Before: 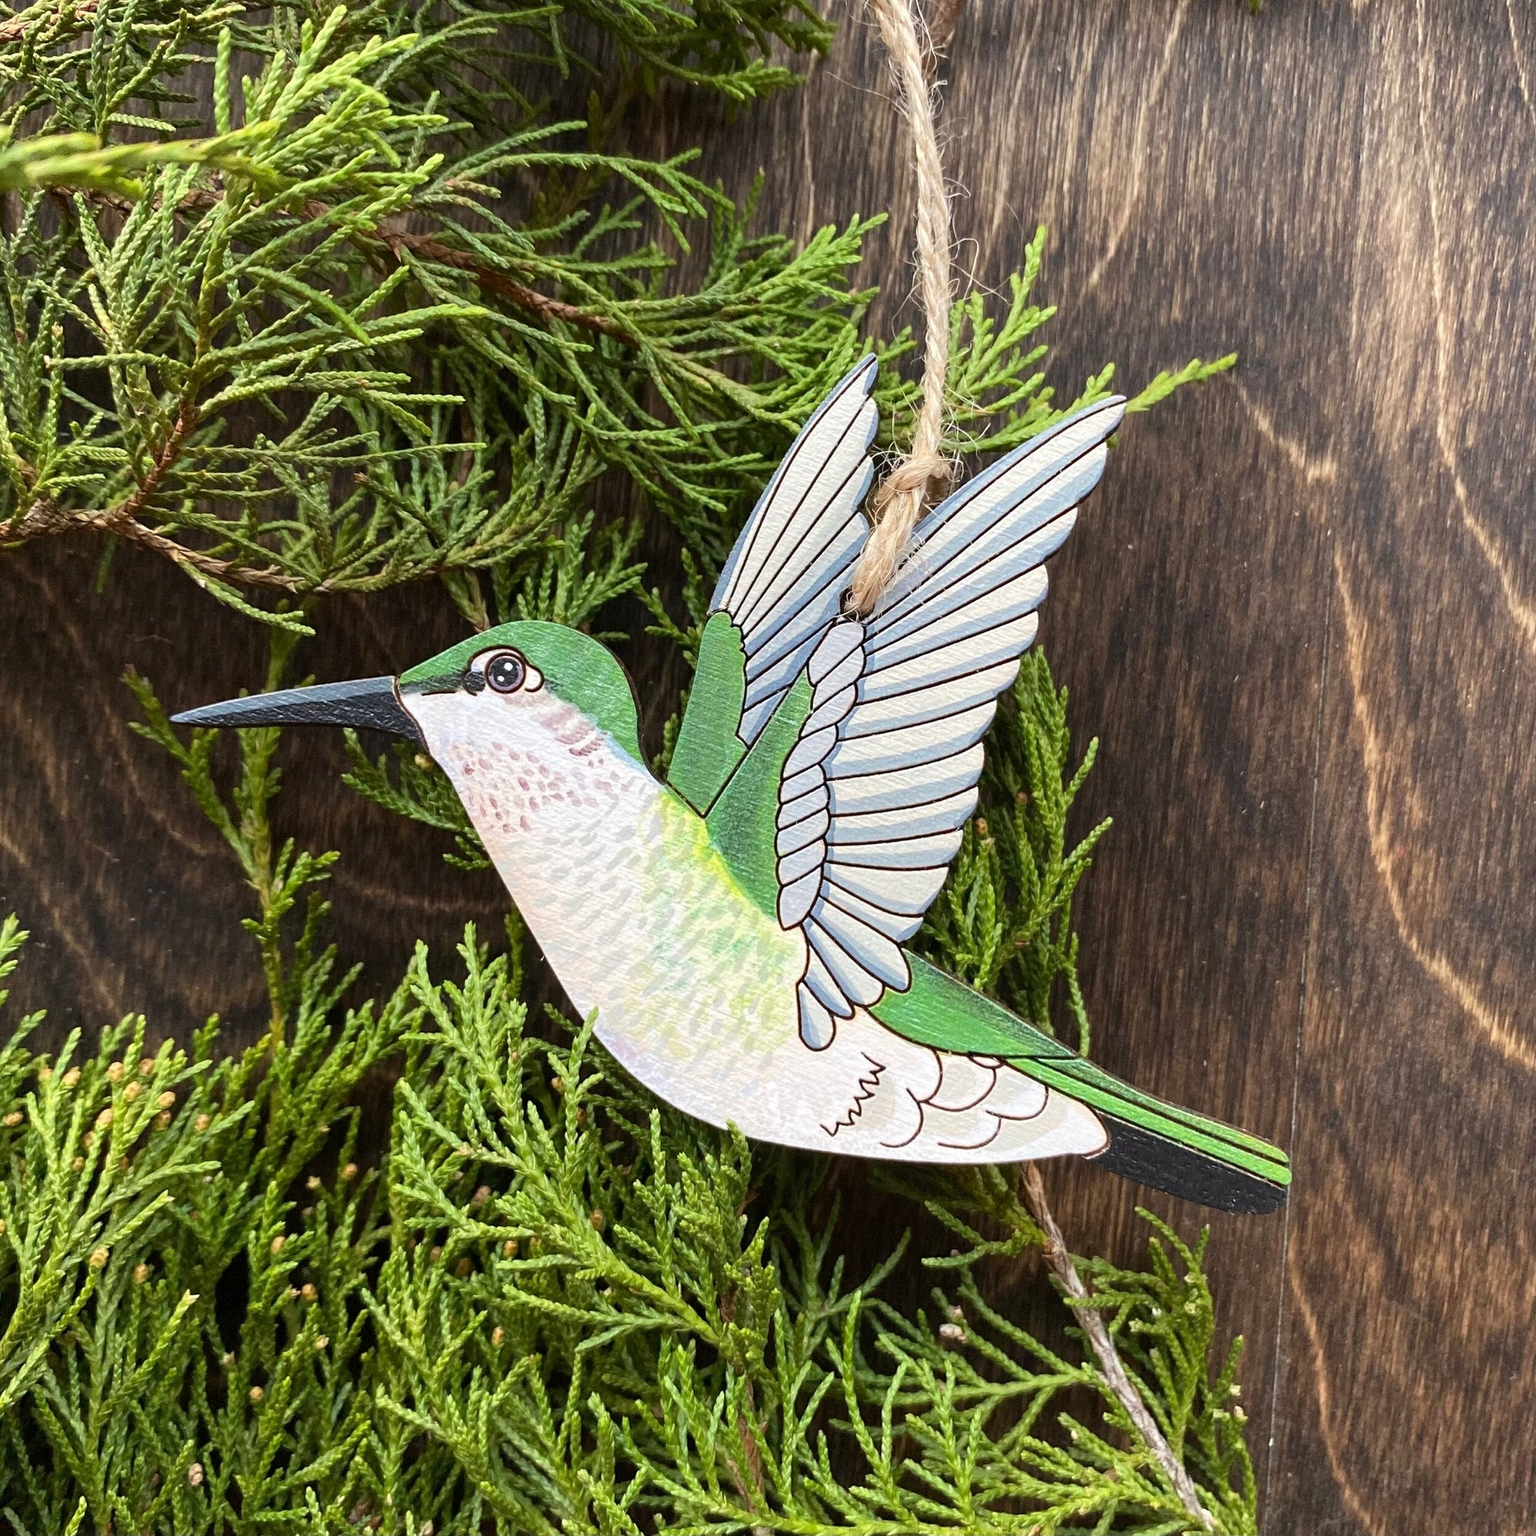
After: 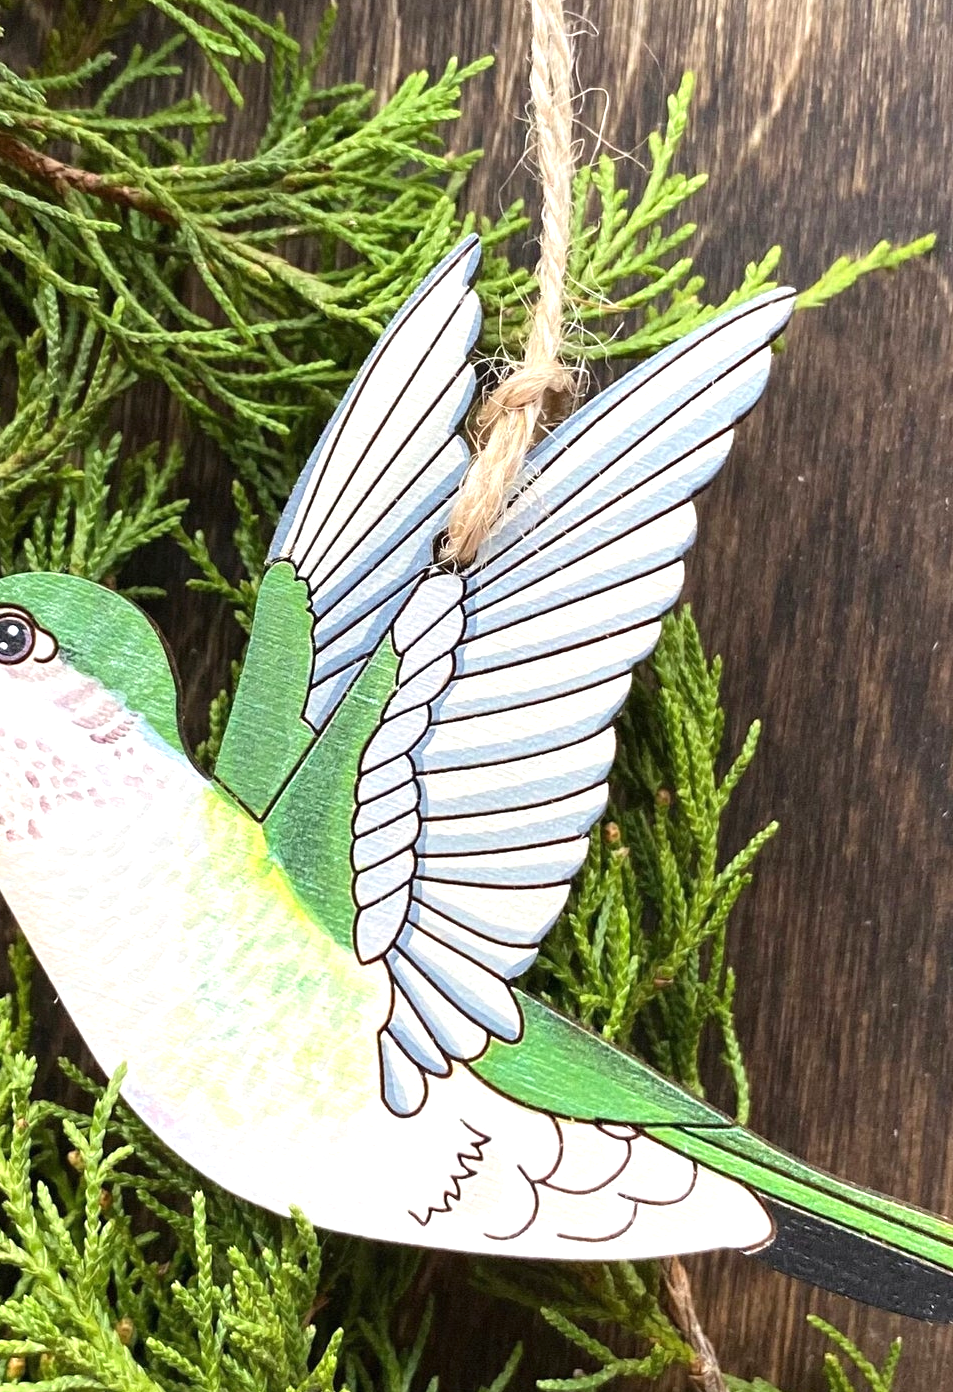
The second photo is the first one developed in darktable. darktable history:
crop: left 32.459%, top 11.005%, right 18.526%, bottom 17.449%
exposure: black level correction 0, exposure 0.498 EV, compensate exposure bias true, compensate highlight preservation false
